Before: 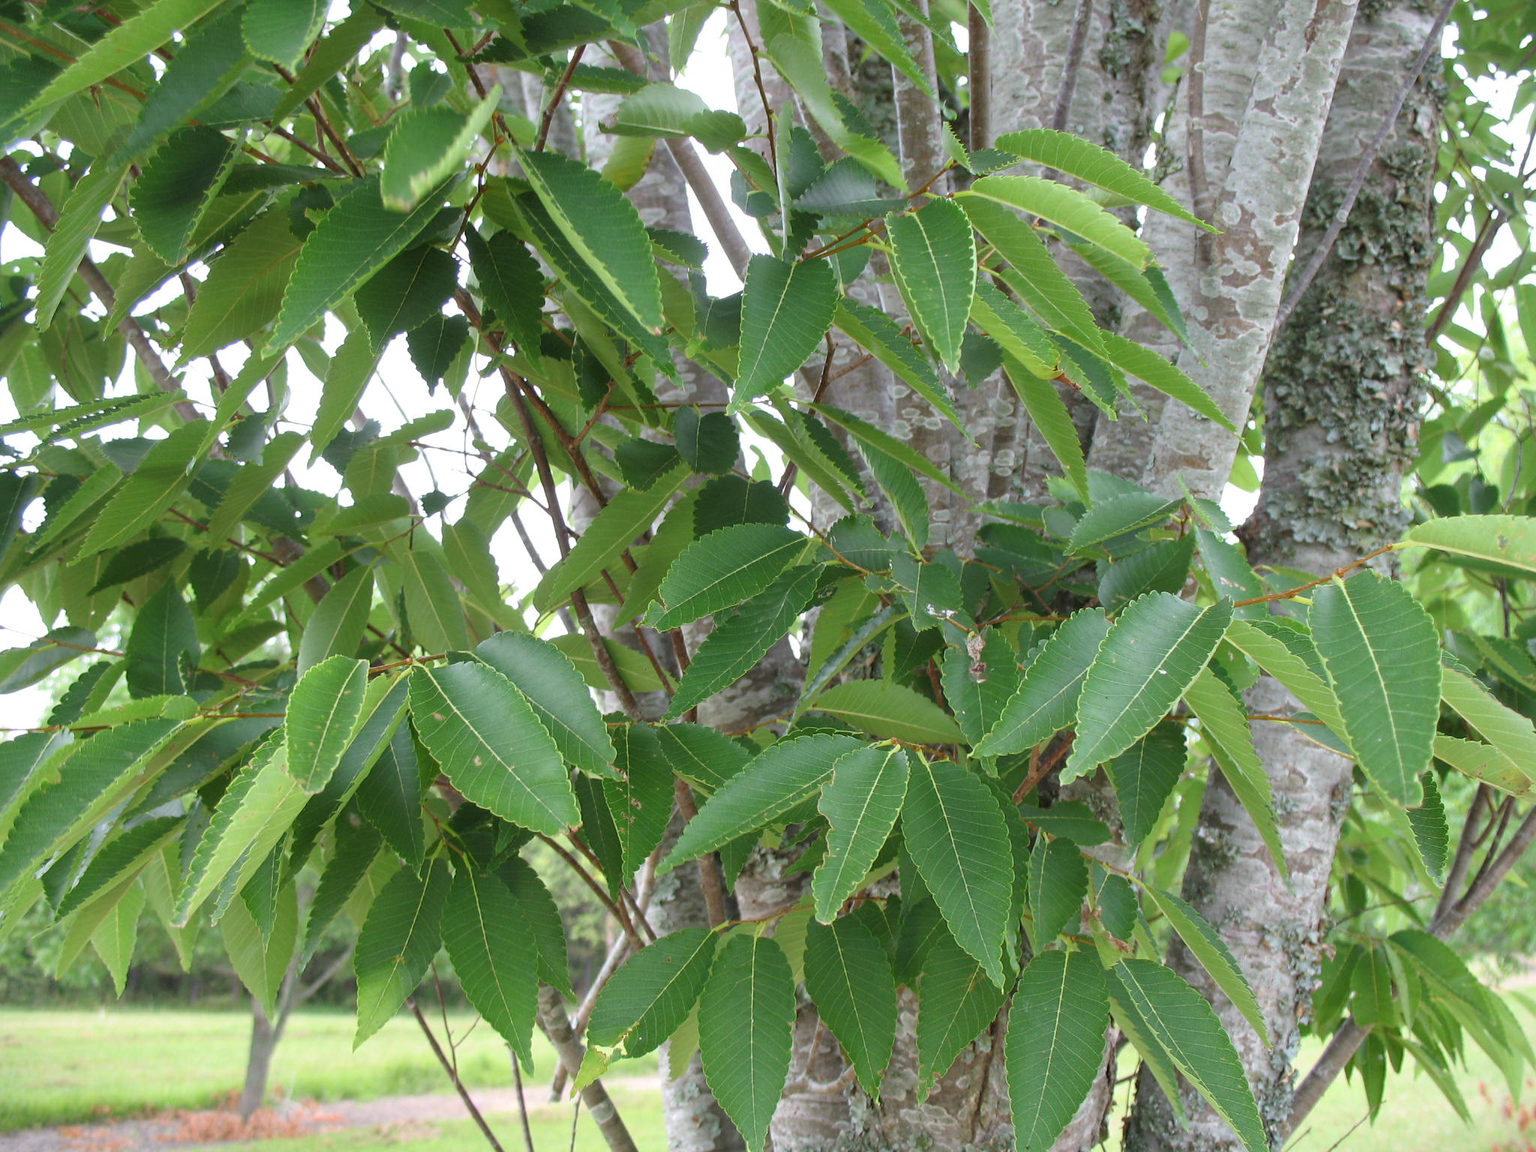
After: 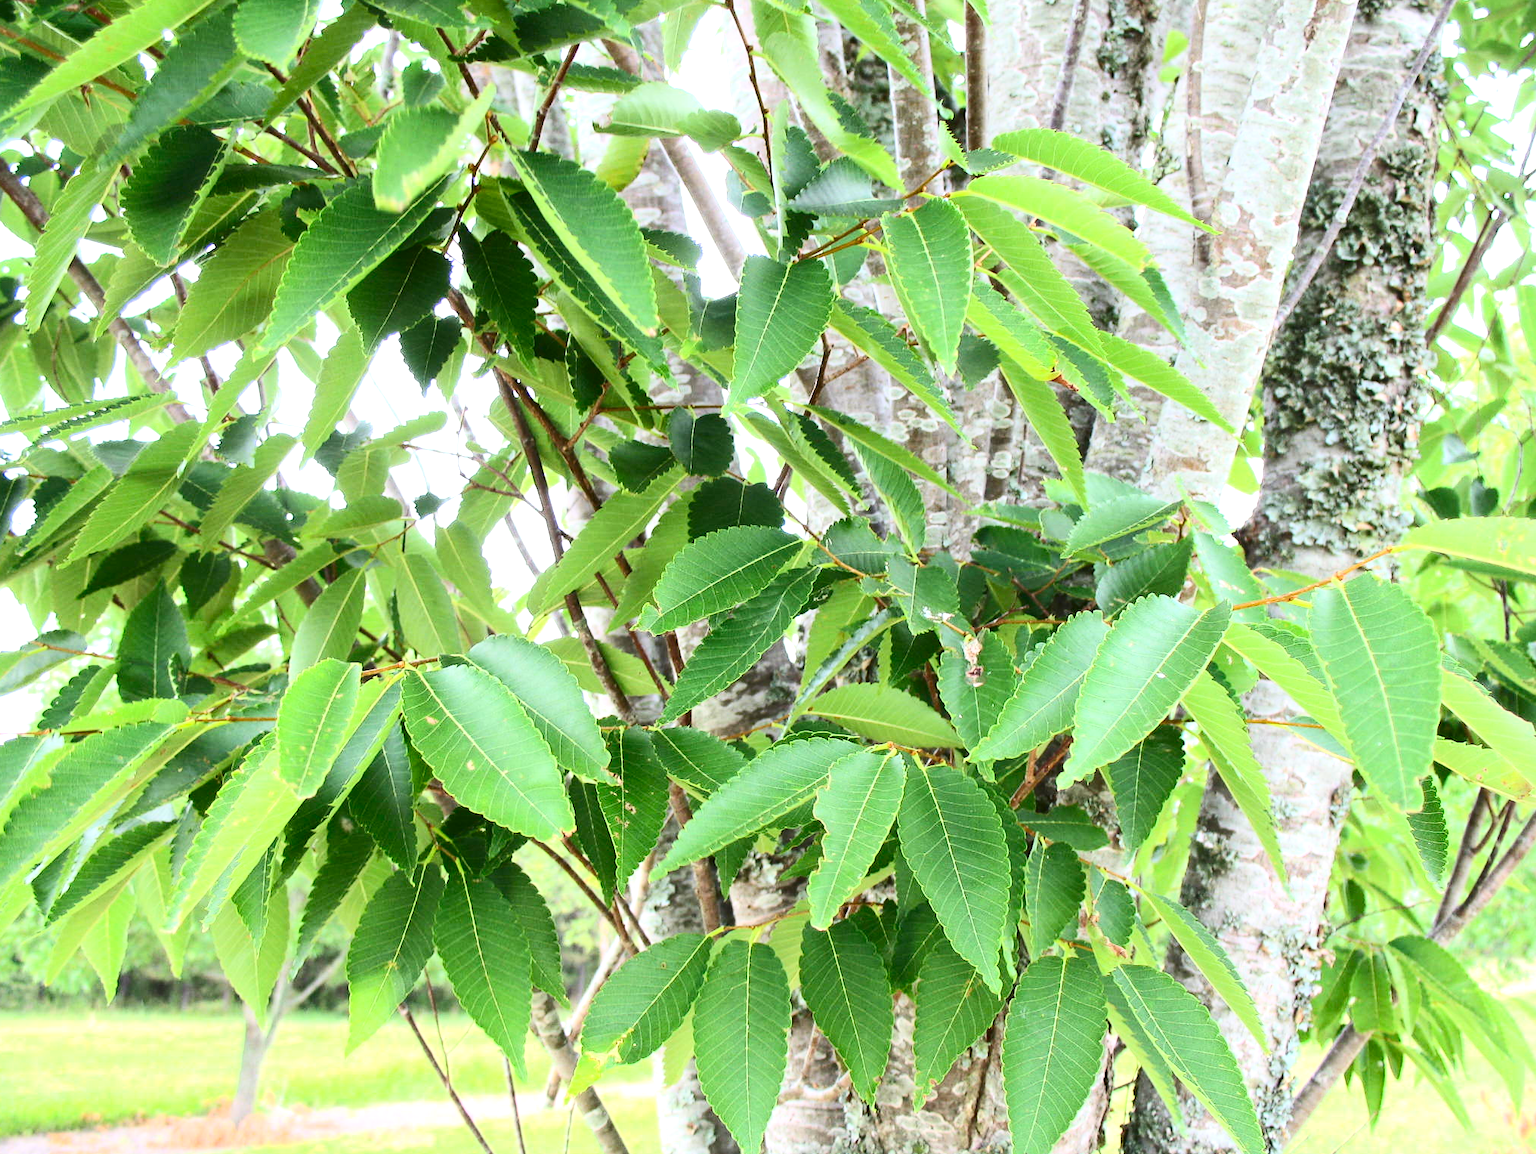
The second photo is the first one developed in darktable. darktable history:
crop and rotate: left 0.709%, top 0.152%, bottom 0.319%
exposure: exposure 0.756 EV, compensate highlight preservation false
contrast brightness saturation: contrast 0.403, brightness 0.052, saturation 0.256
